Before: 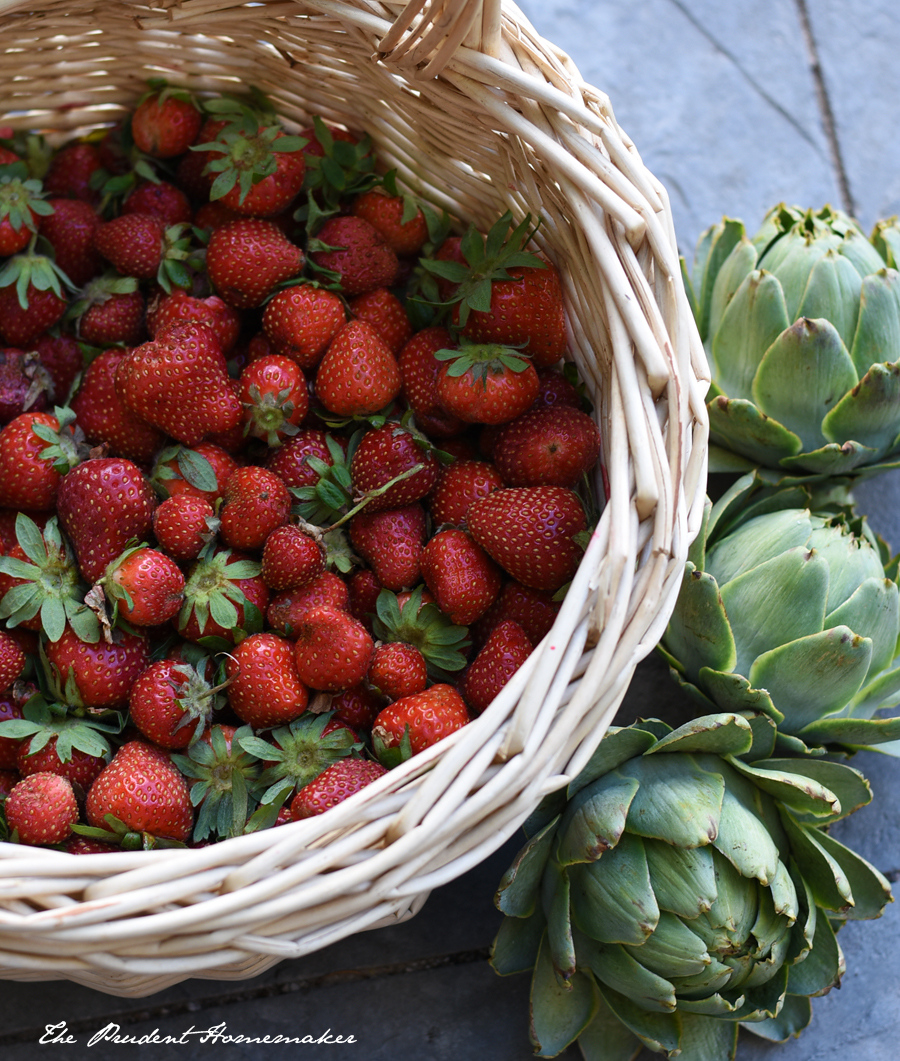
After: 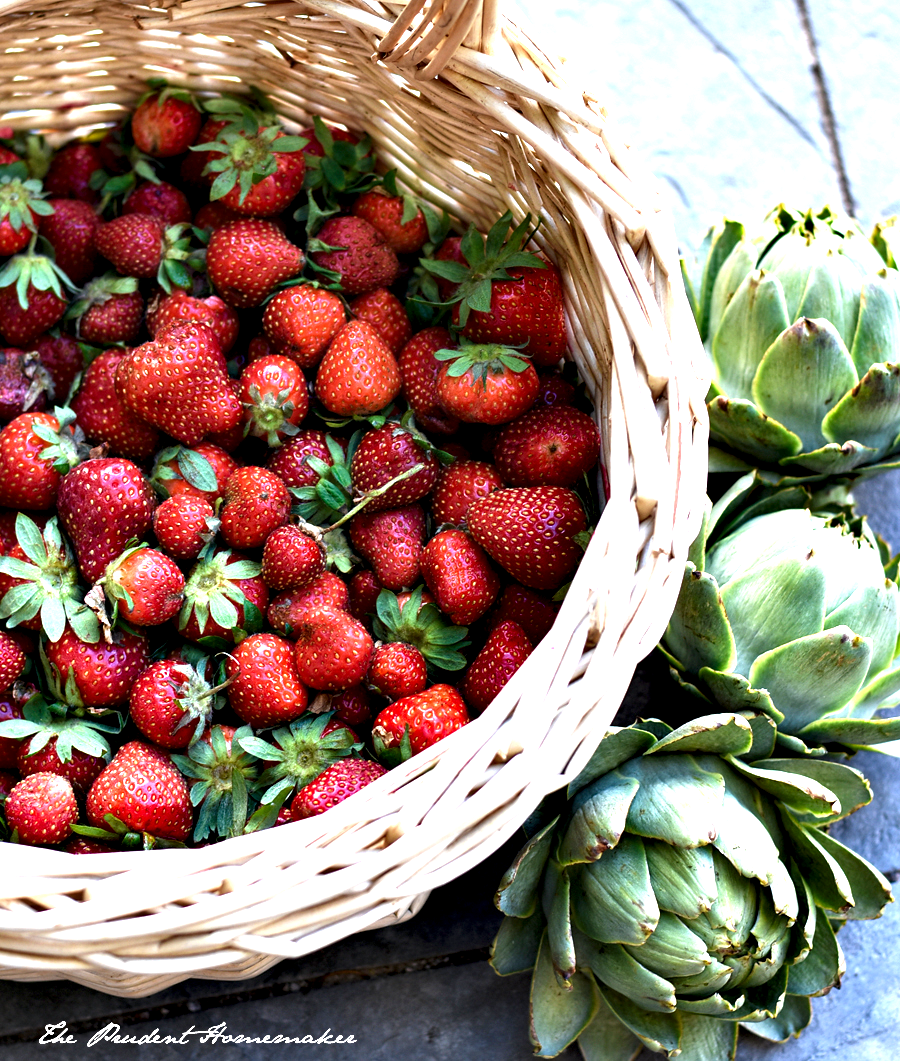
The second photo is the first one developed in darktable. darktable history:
contrast equalizer: octaves 7, y [[0.6 ×6], [0.55 ×6], [0 ×6], [0 ×6], [0 ×6]]
color calibration: illuminant same as pipeline (D50), adaptation none (bypass)
exposure: black level correction 0, exposure 1.2 EV, compensate highlight preservation false
local contrast: highlights 100%, shadows 100%, detail 120%, midtone range 0.2
